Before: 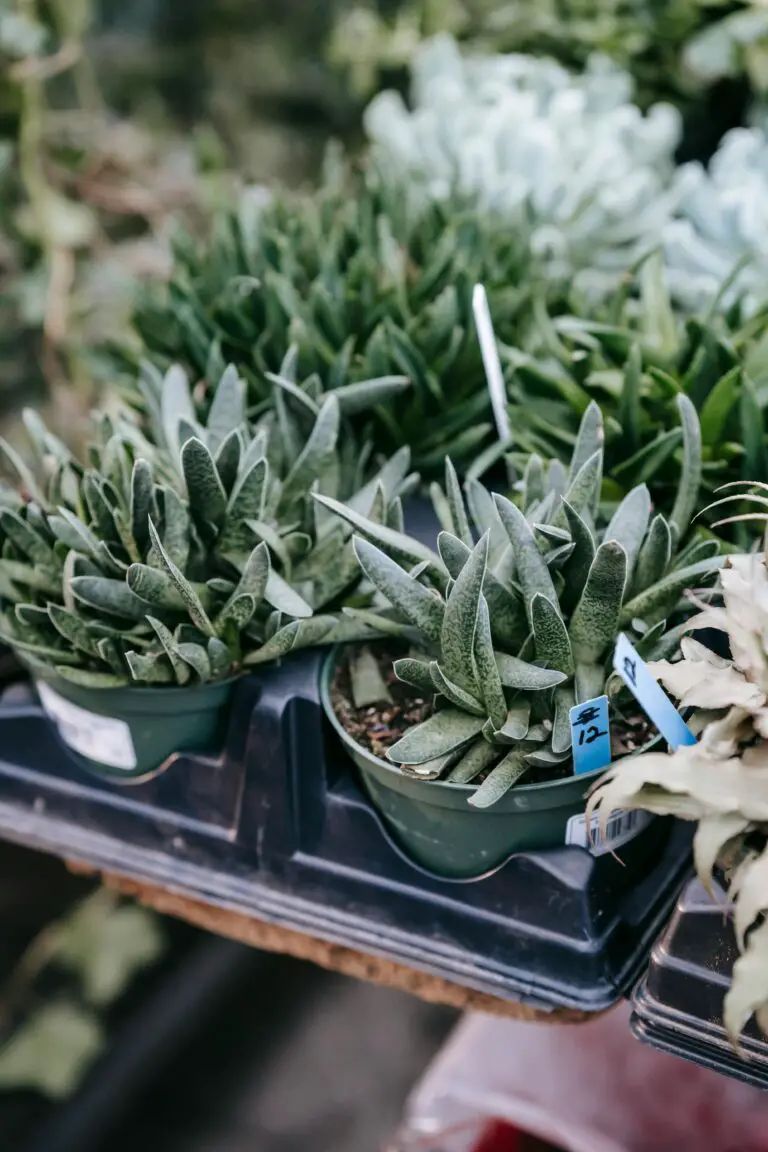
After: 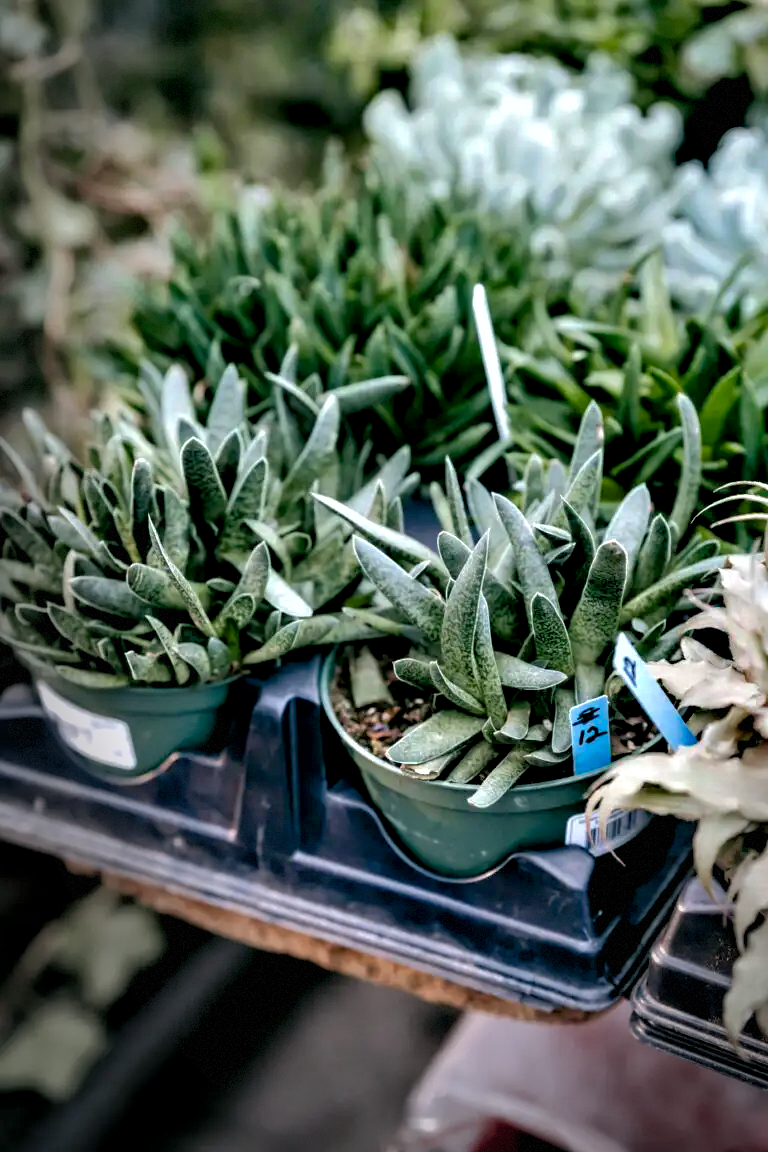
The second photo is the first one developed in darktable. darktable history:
color balance rgb: perceptual saturation grading › global saturation 25.79%, global vibrance 24.38%
exposure: black level correction 0.001, exposure 0.017 EV, compensate highlight preservation false
vignetting: center (0.217, -0.238), automatic ratio true, dithering 8-bit output
contrast equalizer: y [[0.601, 0.6, 0.598, 0.598, 0.6, 0.601], [0.5 ×6], [0.5 ×6], [0 ×6], [0 ×6]]
shadows and highlights: on, module defaults
